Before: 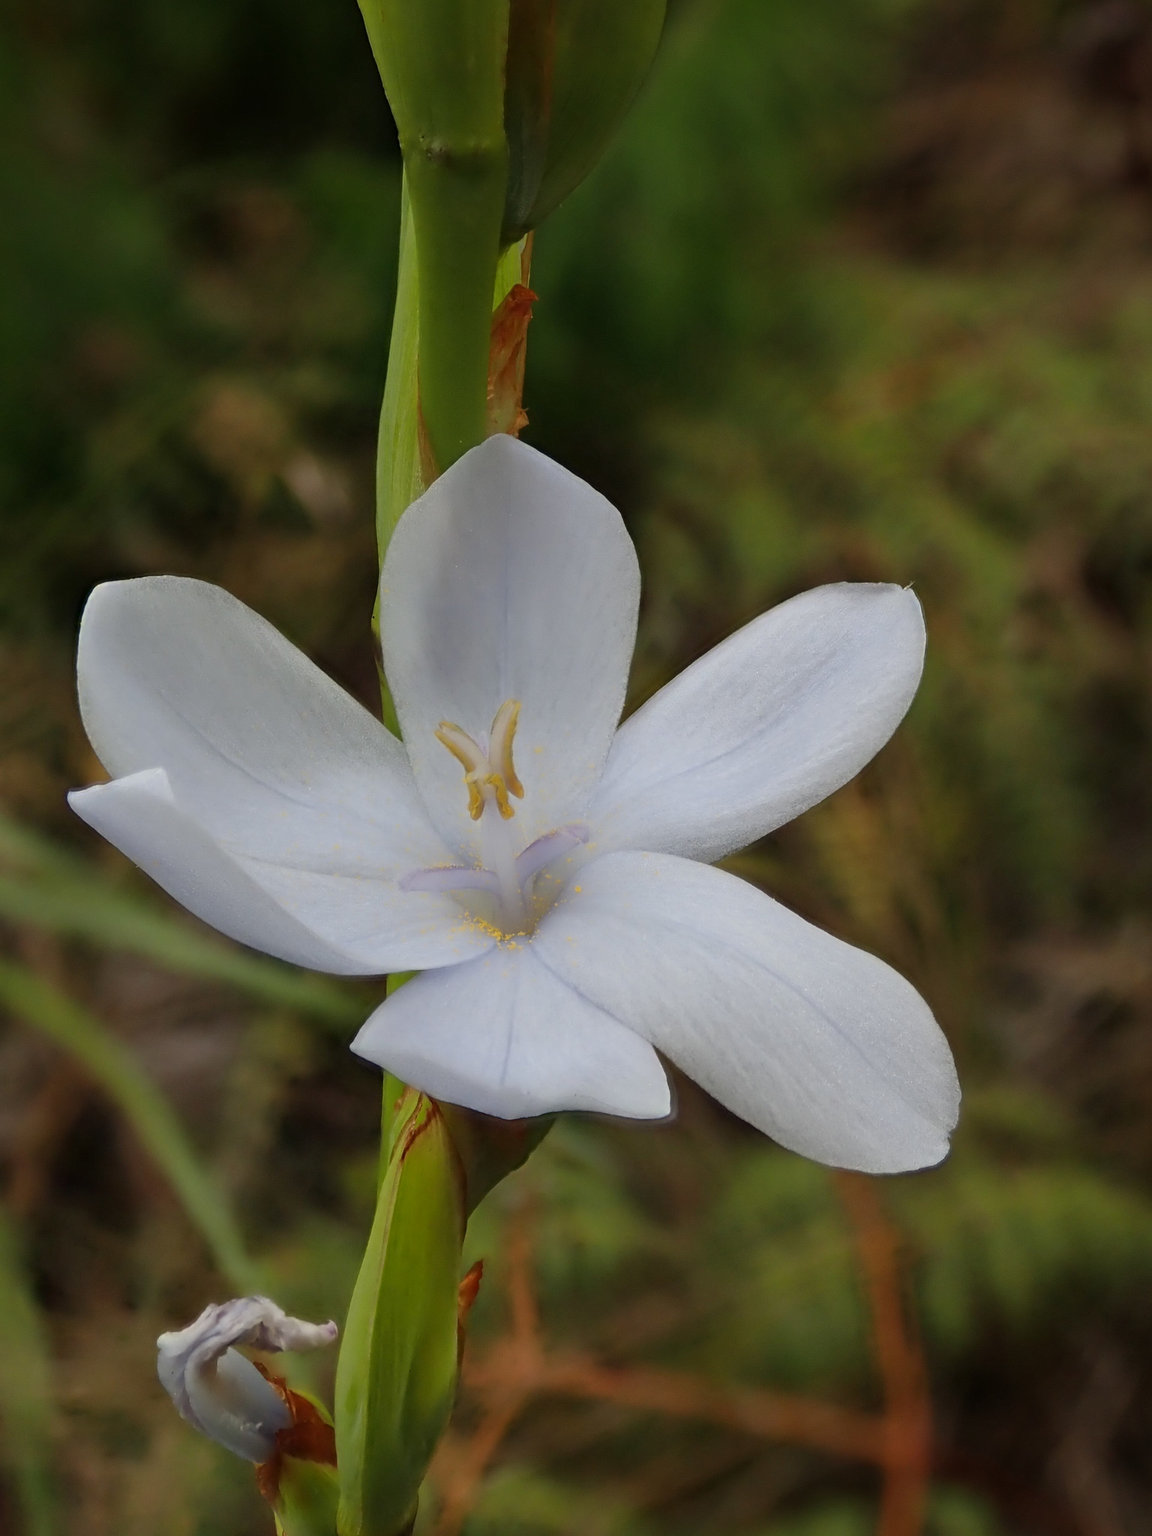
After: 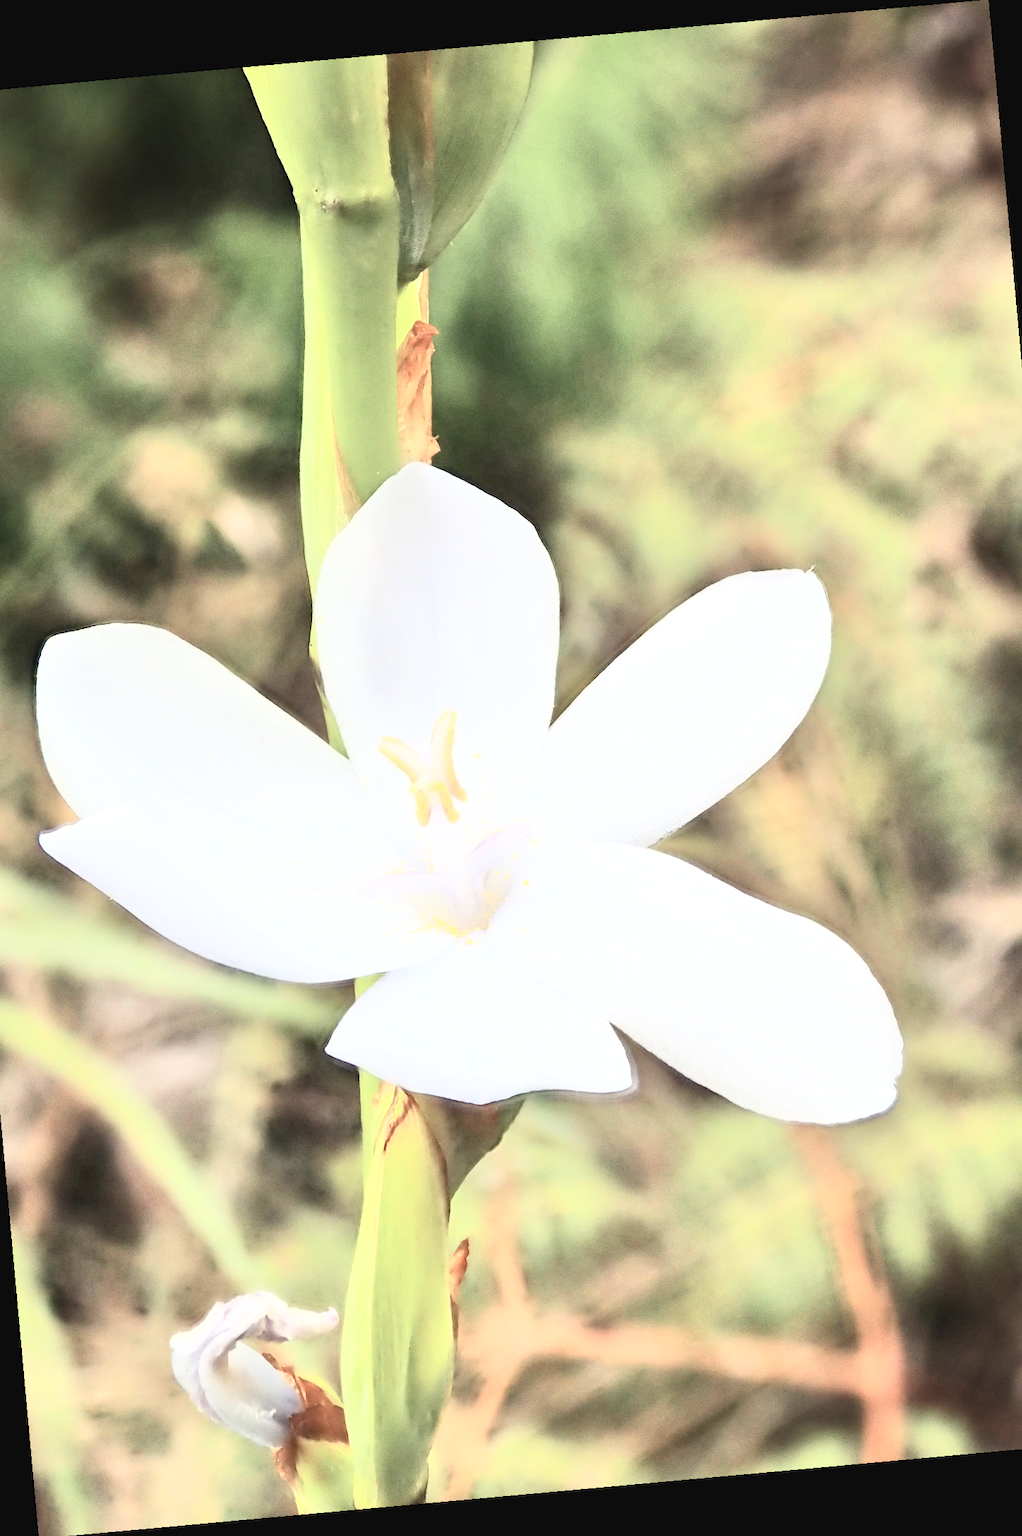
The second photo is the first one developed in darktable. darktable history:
contrast brightness saturation: contrast 0.57, brightness 0.57, saturation -0.34
exposure: black level correction 0, exposure 1.2 EV, compensate highlight preservation false
crop: left 7.598%, right 7.873%
rotate and perspective: rotation -5.2°, automatic cropping off
tone equalizer: -7 EV 0.15 EV, -6 EV 0.6 EV, -5 EV 1.15 EV, -4 EV 1.33 EV, -3 EV 1.15 EV, -2 EV 0.6 EV, -1 EV 0.15 EV, mask exposure compensation -0.5 EV
